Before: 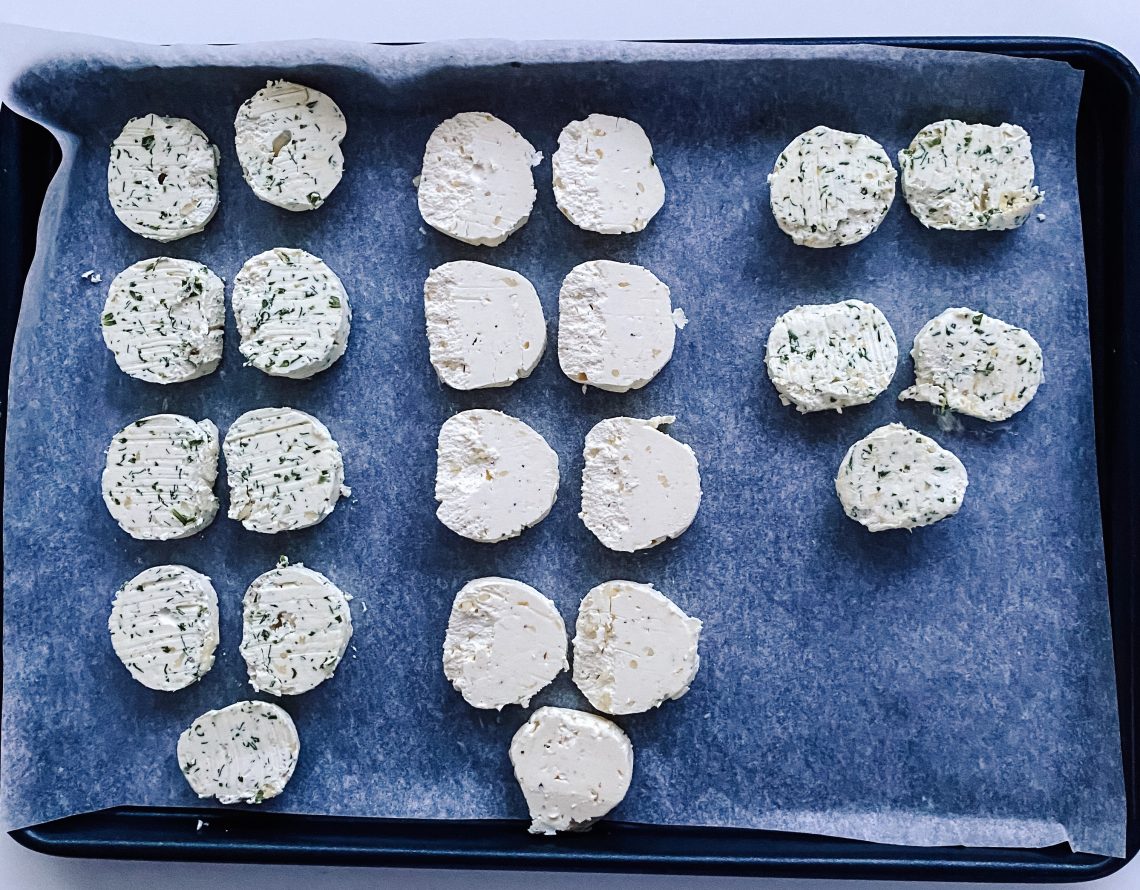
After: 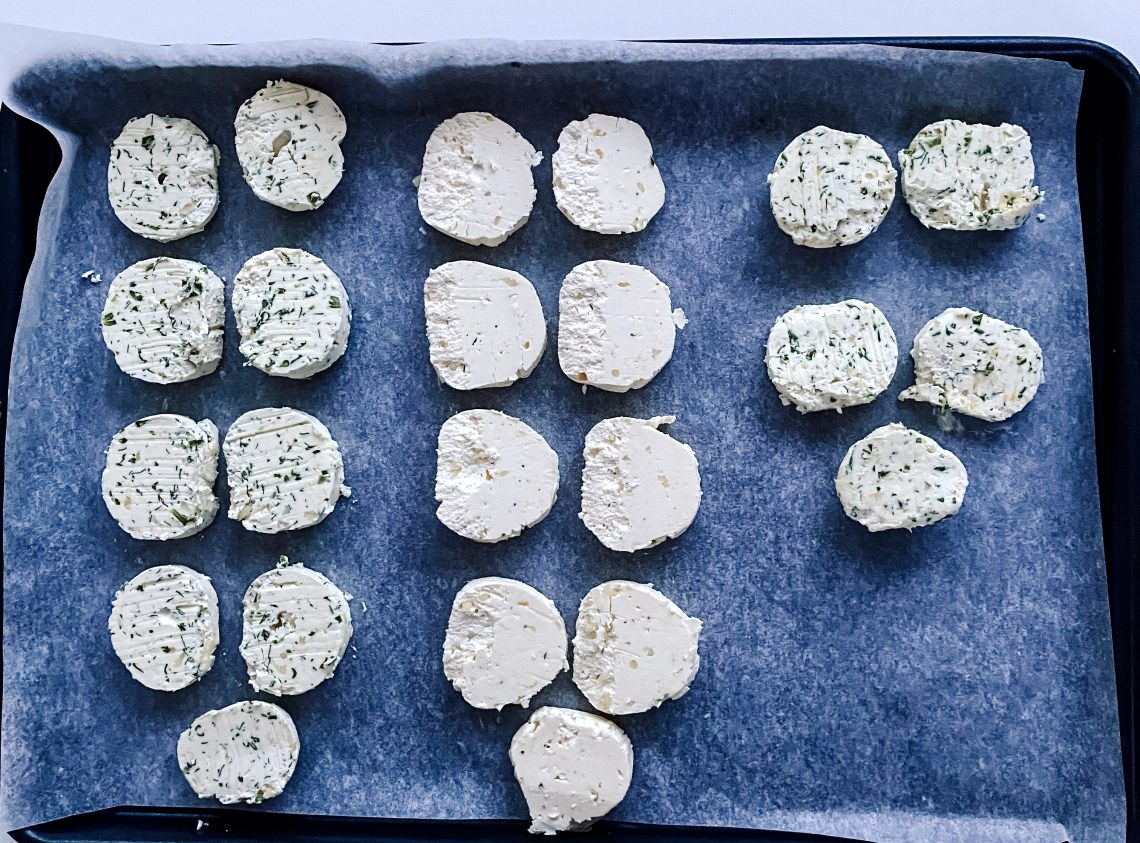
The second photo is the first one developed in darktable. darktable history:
crop and rotate: top 0.005%, bottom 5.224%
local contrast: mode bilateral grid, contrast 20, coarseness 49, detail 132%, midtone range 0.2
